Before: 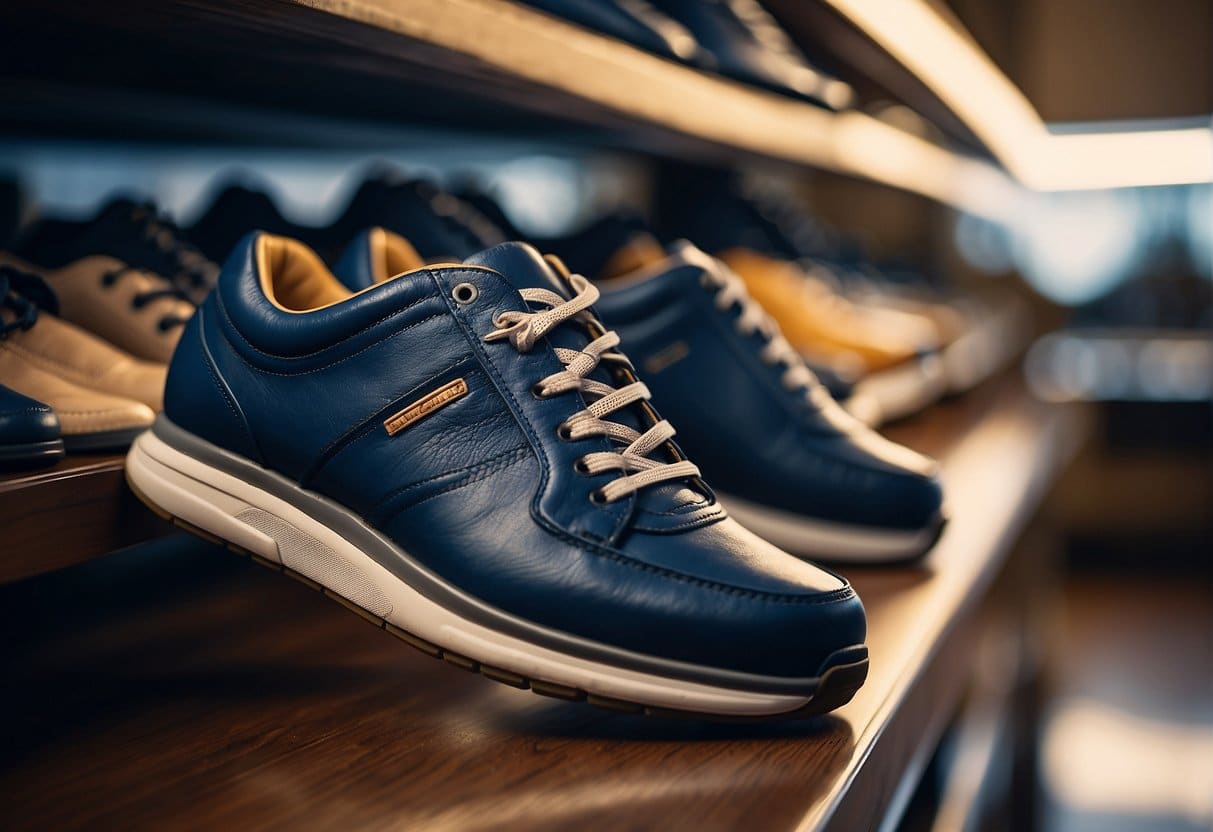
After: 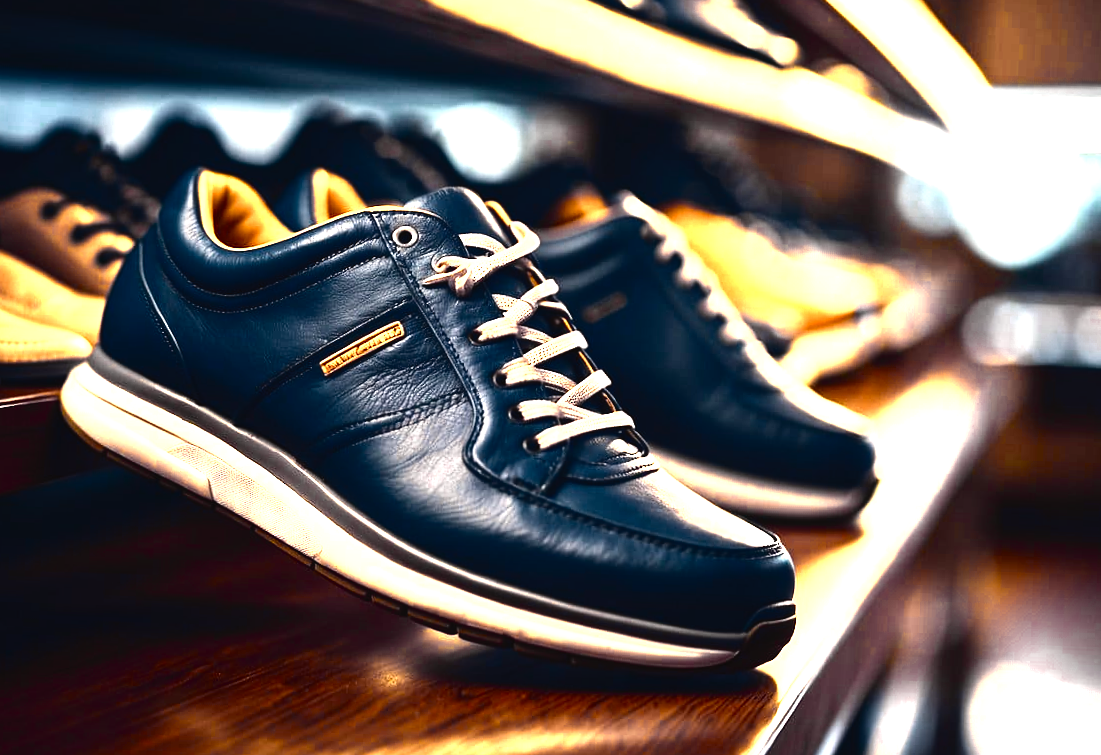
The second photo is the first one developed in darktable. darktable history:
color zones: curves: ch0 [(0.004, 0.306) (0.107, 0.448) (0.252, 0.656) (0.41, 0.398) (0.595, 0.515) (0.768, 0.628)]; ch1 [(0.07, 0.323) (0.151, 0.452) (0.252, 0.608) (0.346, 0.221) (0.463, 0.189) (0.61, 0.368) (0.735, 0.395) (0.921, 0.412)]; ch2 [(0, 0.476) (0.132, 0.512) (0.243, 0.512) (0.397, 0.48) (0.522, 0.376) (0.634, 0.536) (0.761, 0.46)]
contrast brightness saturation: saturation -0.05
tone curve: curves: ch0 [(0, 0.023) (0.132, 0.075) (0.256, 0.2) (0.463, 0.494) (0.699, 0.816) (0.813, 0.898) (1, 0.943)]; ch1 [(0, 0) (0.32, 0.306) (0.441, 0.41) (0.476, 0.466) (0.498, 0.5) (0.518, 0.519) (0.546, 0.571) (0.604, 0.651) (0.733, 0.817) (1, 1)]; ch2 [(0, 0) (0.312, 0.313) (0.431, 0.425) (0.483, 0.477) (0.503, 0.503) (0.526, 0.507) (0.564, 0.575) (0.614, 0.695) (0.713, 0.767) (0.985, 0.966)], color space Lab, independent channels
white balance: red 1.045, blue 0.932
crop and rotate: angle -1.96°, left 3.097%, top 4.154%, right 1.586%, bottom 0.529%
exposure: black level correction 0.001, exposure 0.5 EV, compensate exposure bias true, compensate highlight preservation false
levels: levels [0, 0.394, 0.787]
color balance: gamma [0.9, 0.988, 0.975, 1.025], gain [1.05, 1, 1, 1]
